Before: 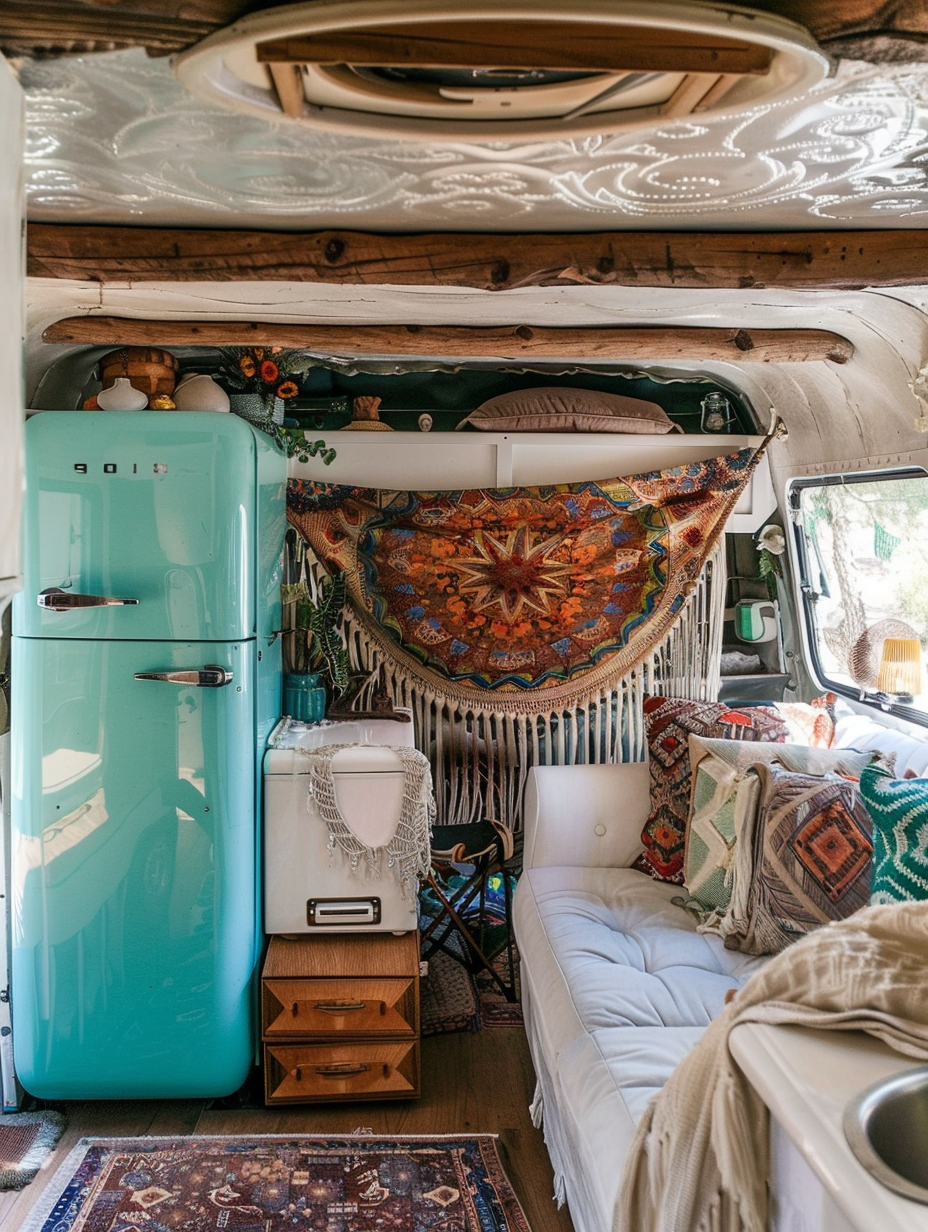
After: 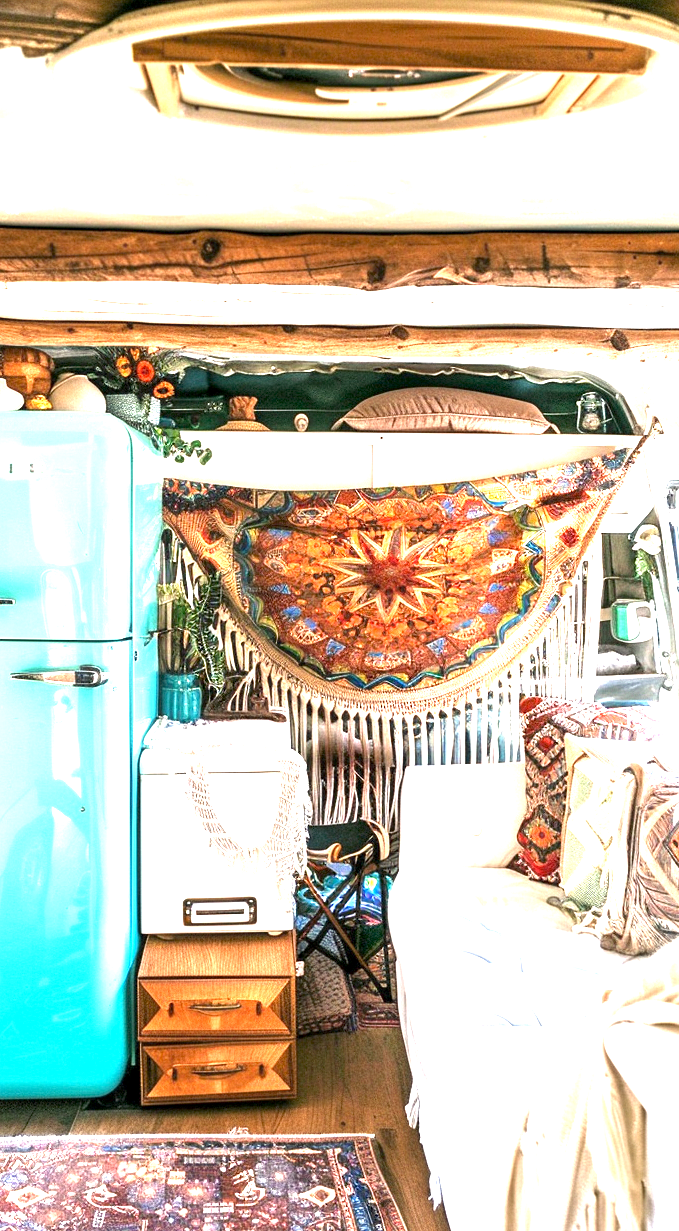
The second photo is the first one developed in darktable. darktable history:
crop: left 13.443%, right 13.31%
exposure: black level correction 0.001, exposure 2.607 EV, compensate exposure bias true, compensate highlight preservation false
